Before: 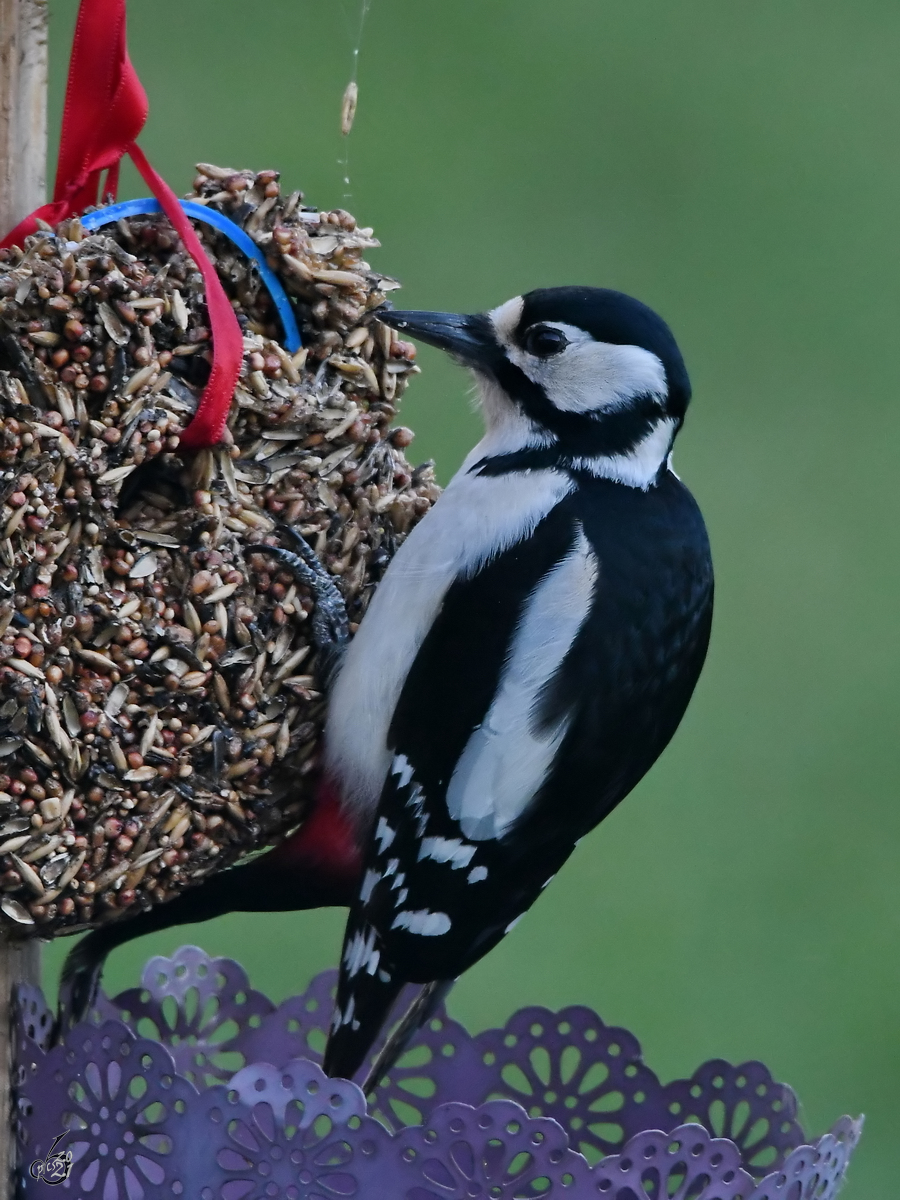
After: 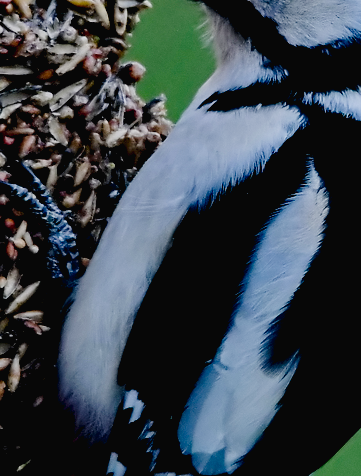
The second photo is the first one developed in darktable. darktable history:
exposure: black level correction 0.048, exposure 0.013 EV, compensate highlight preservation false
tone curve: curves: ch0 [(0, 0.019) (0.204, 0.162) (0.491, 0.519) (0.748, 0.765) (1, 0.919)]; ch1 [(0, 0) (0.179, 0.173) (0.322, 0.32) (0.442, 0.447) (0.496, 0.504) (0.566, 0.585) (0.761, 0.803) (1, 1)]; ch2 [(0, 0) (0.434, 0.447) (0.483, 0.487) (0.555, 0.563) (0.697, 0.68) (1, 1)], preserve colors none
crop: left 29.897%, top 30.438%, right 29.984%, bottom 29.892%
